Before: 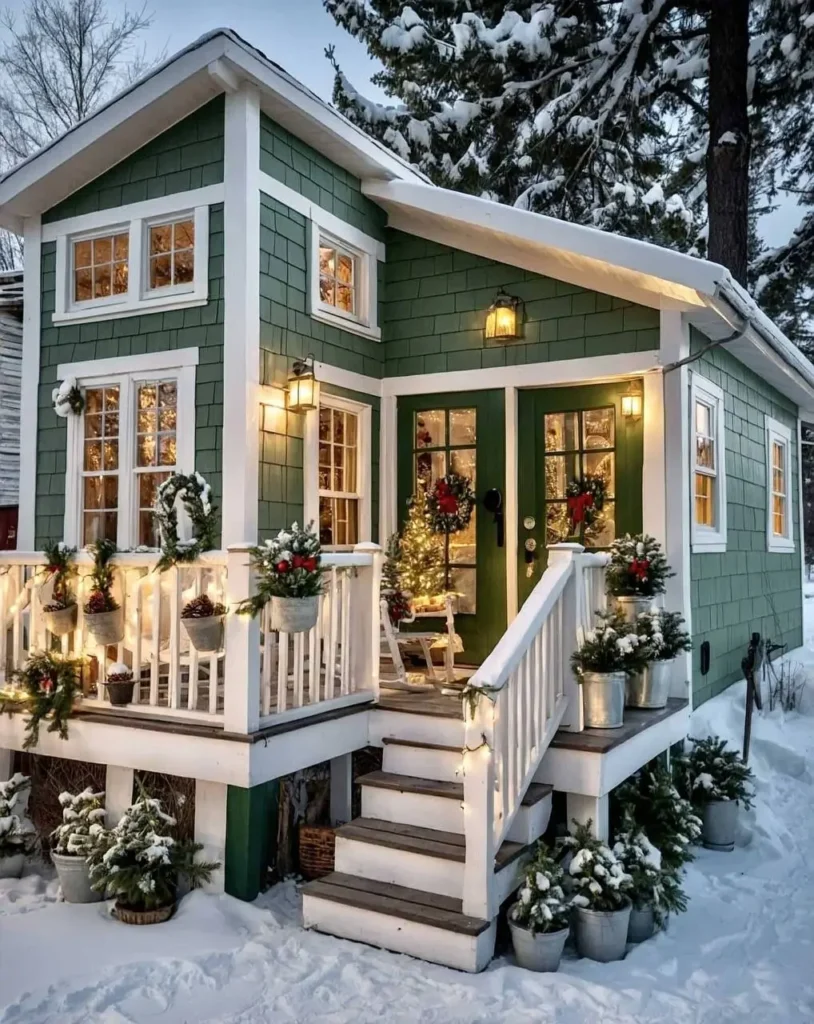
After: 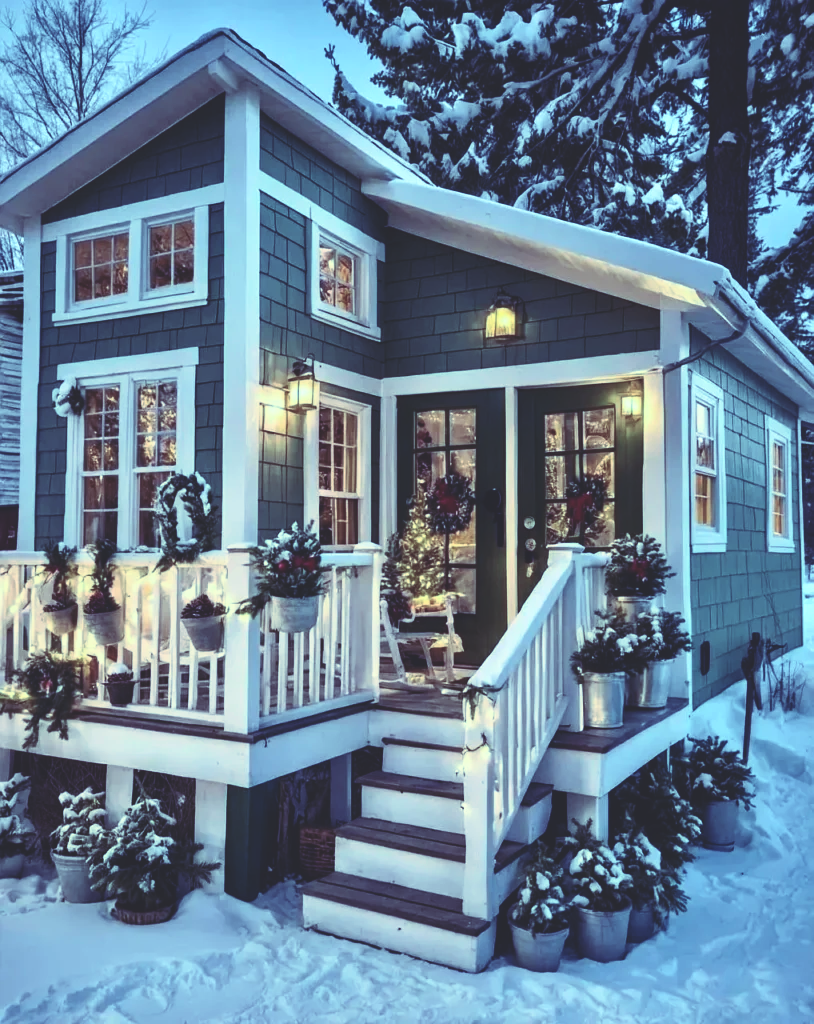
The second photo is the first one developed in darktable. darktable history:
contrast brightness saturation: contrast 0.24, brightness 0.09
rgb curve: curves: ch0 [(0, 0.186) (0.314, 0.284) (0.576, 0.466) (0.805, 0.691) (0.936, 0.886)]; ch1 [(0, 0.186) (0.314, 0.284) (0.581, 0.534) (0.771, 0.746) (0.936, 0.958)]; ch2 [(0, 0.216) (0.275, 0.39) (1, 1)], mode RGB, independent channels, compensate middle gray true, preserve colors none
